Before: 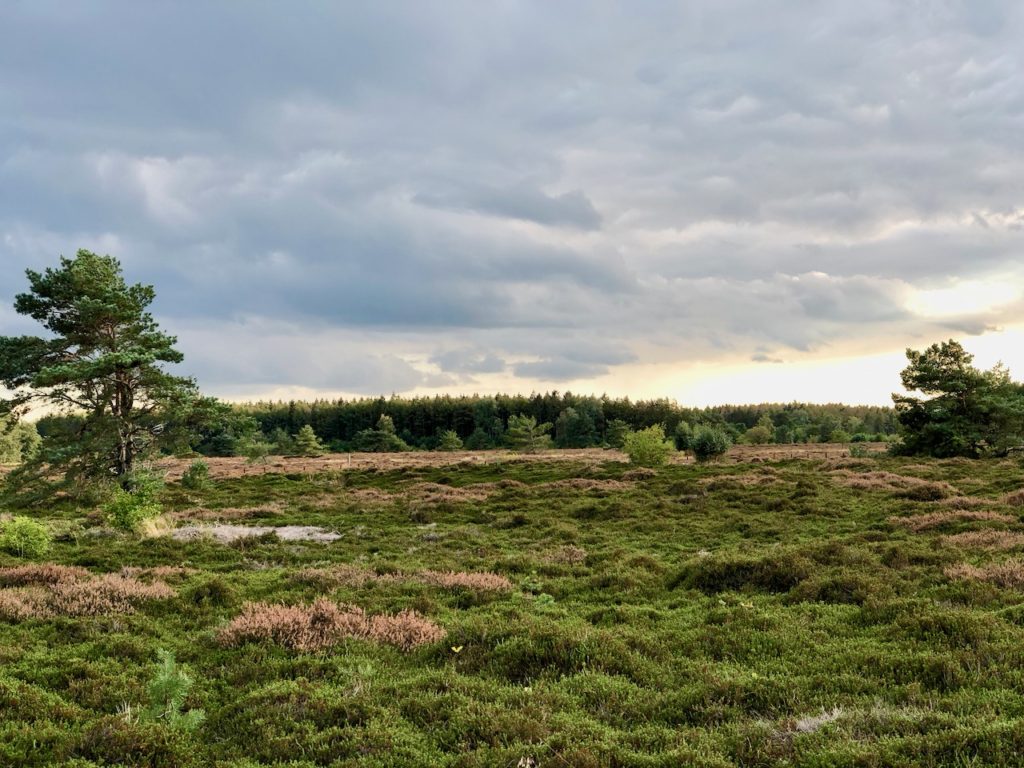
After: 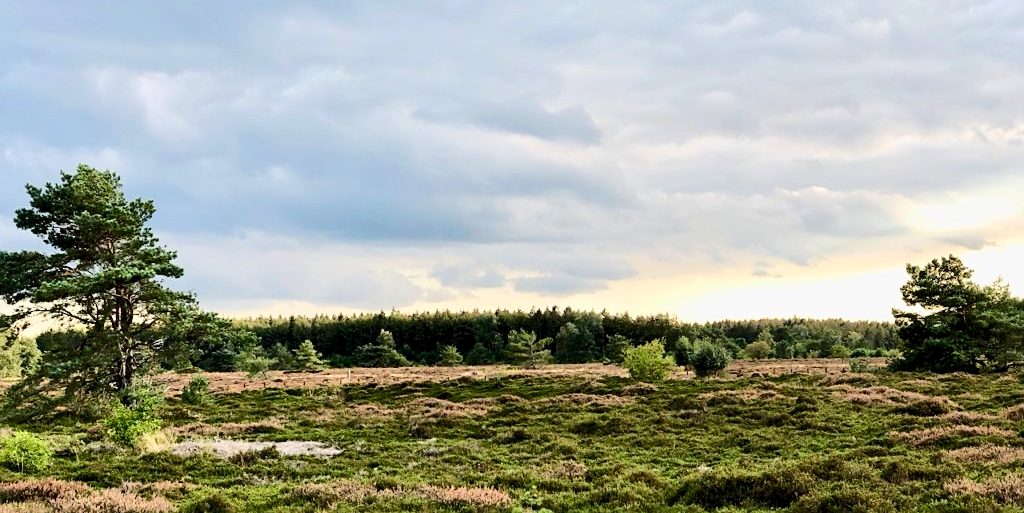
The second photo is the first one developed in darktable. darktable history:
sharpen: radius 1.813, amount 0.396, threshold 1.145
crop: top 11.162%, bottom 22.022%
base curve: curves: ch0 [(0, 0) (0.032, 0.025) (0.121, 0.166) (0.206, 0.329) (0.605, 0.79) (1, 1)]
